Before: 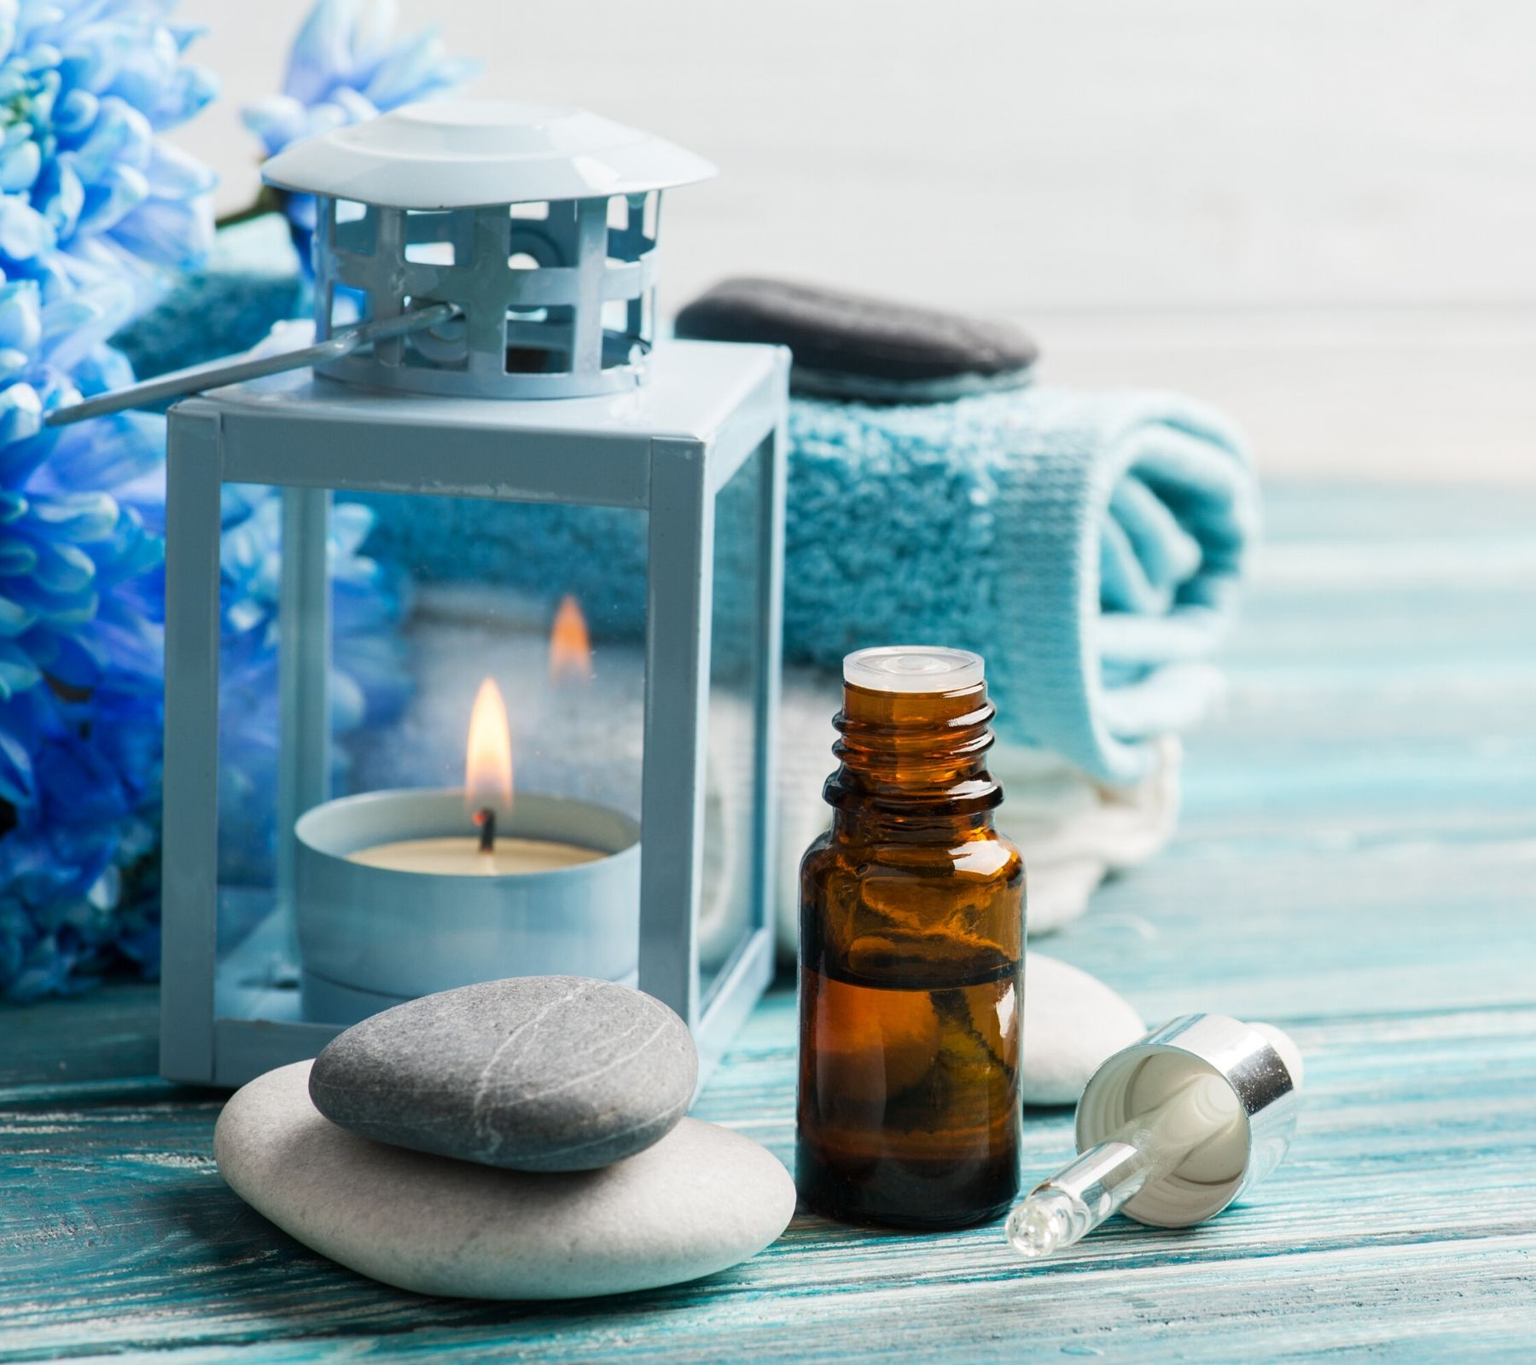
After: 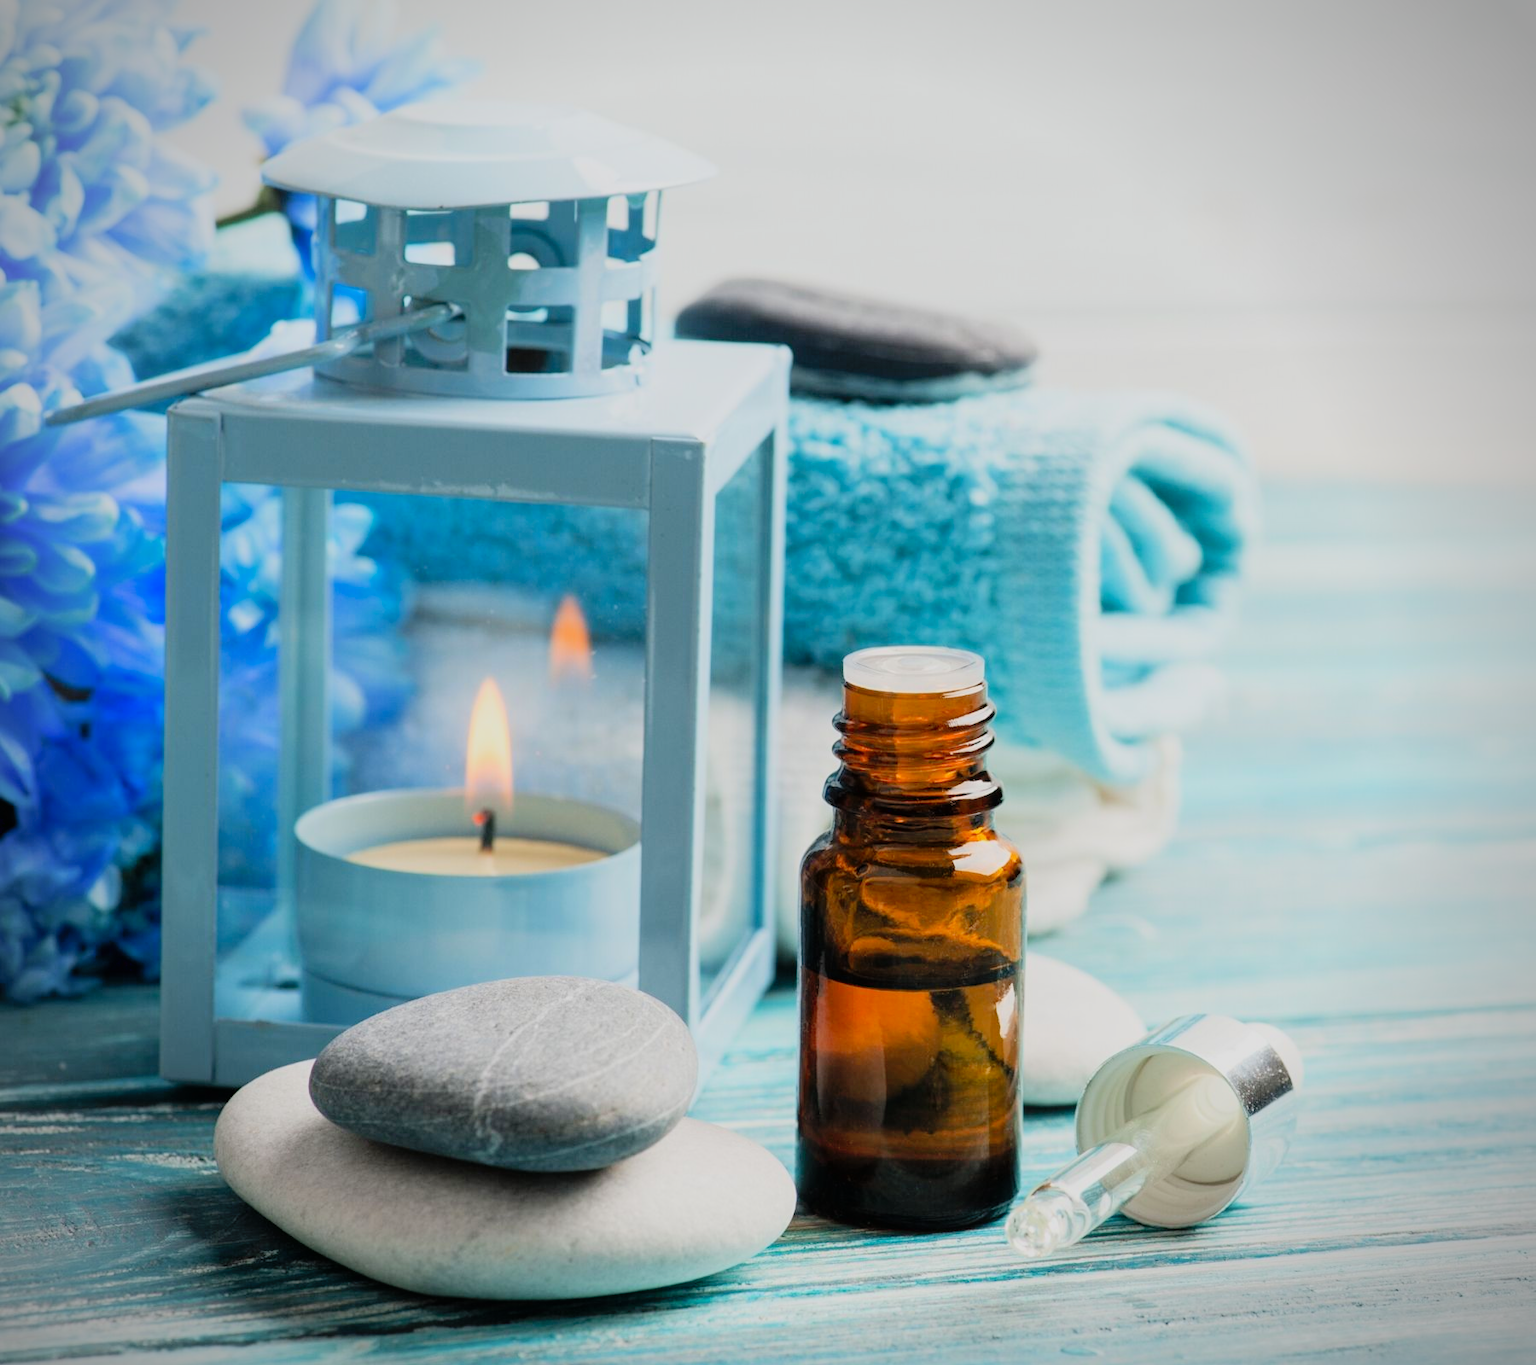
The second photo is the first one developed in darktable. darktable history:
exposure: exposure -0.066 EV, compensate highlight preservation false
levels: levels [0, 0.43, 0.984]
filmic rgb: black relative exposure -7.65 EV, white relative exposure 4.56 EV, hardness 3.61, contrast 0.987, color science v6 (2022)
vignetting: on, module defaults
